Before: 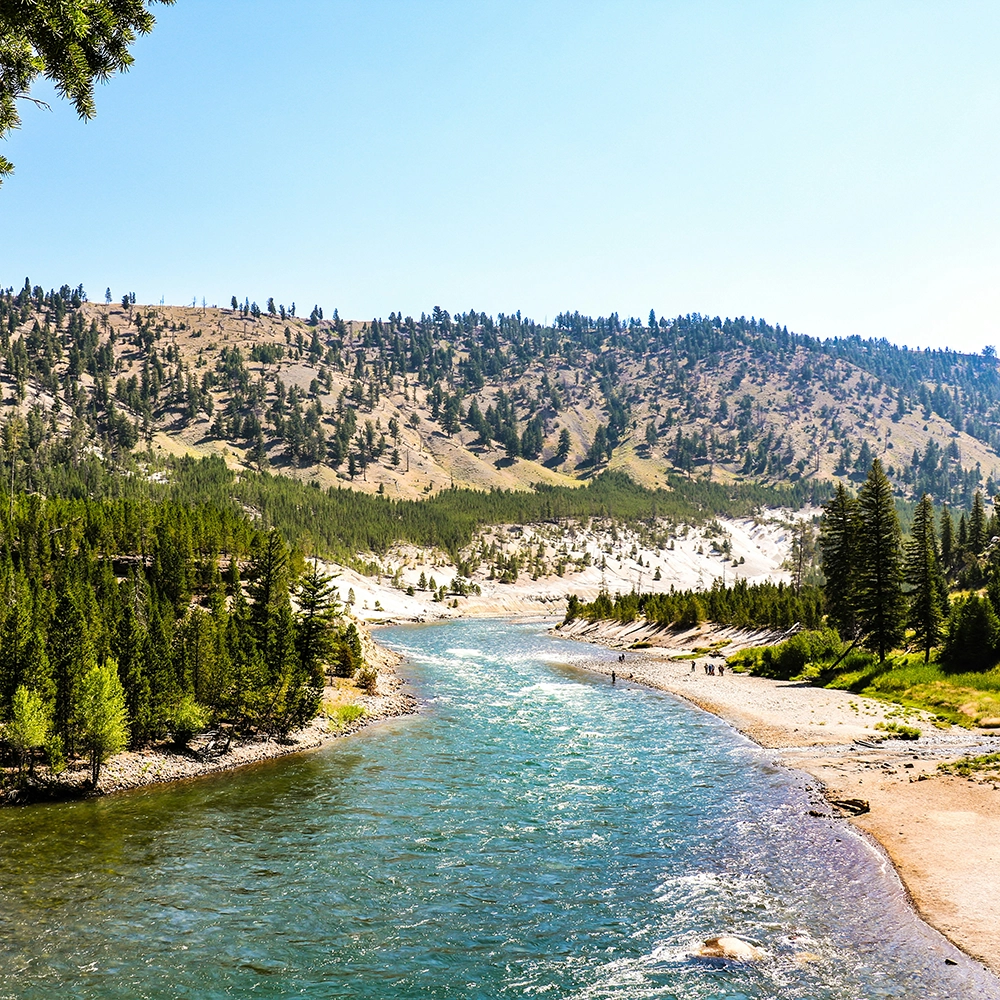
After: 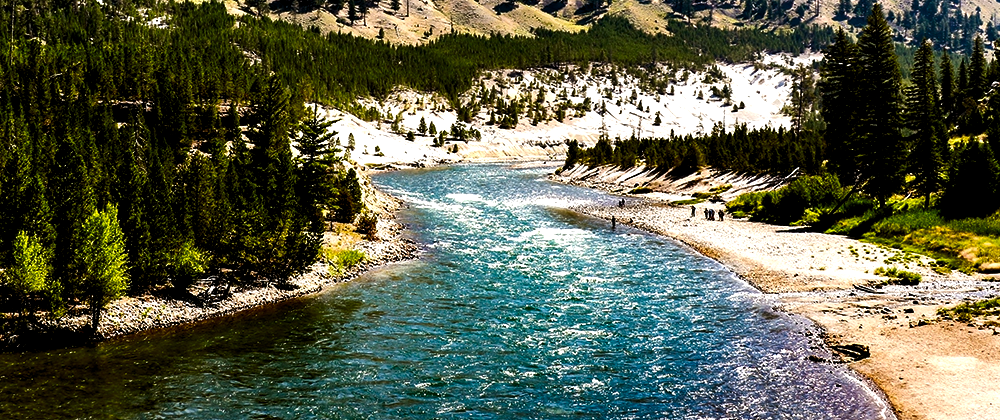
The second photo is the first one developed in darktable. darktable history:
exposure: exposure 0.29 EV, compensate highlight preservation false
contrast brightness saturation: contrast 0.09, brightness -0.59, saturation 0.17
levels: levels [0.026, 0.507, 0.987]
crop: top 45.551%, bottom 12.262%
